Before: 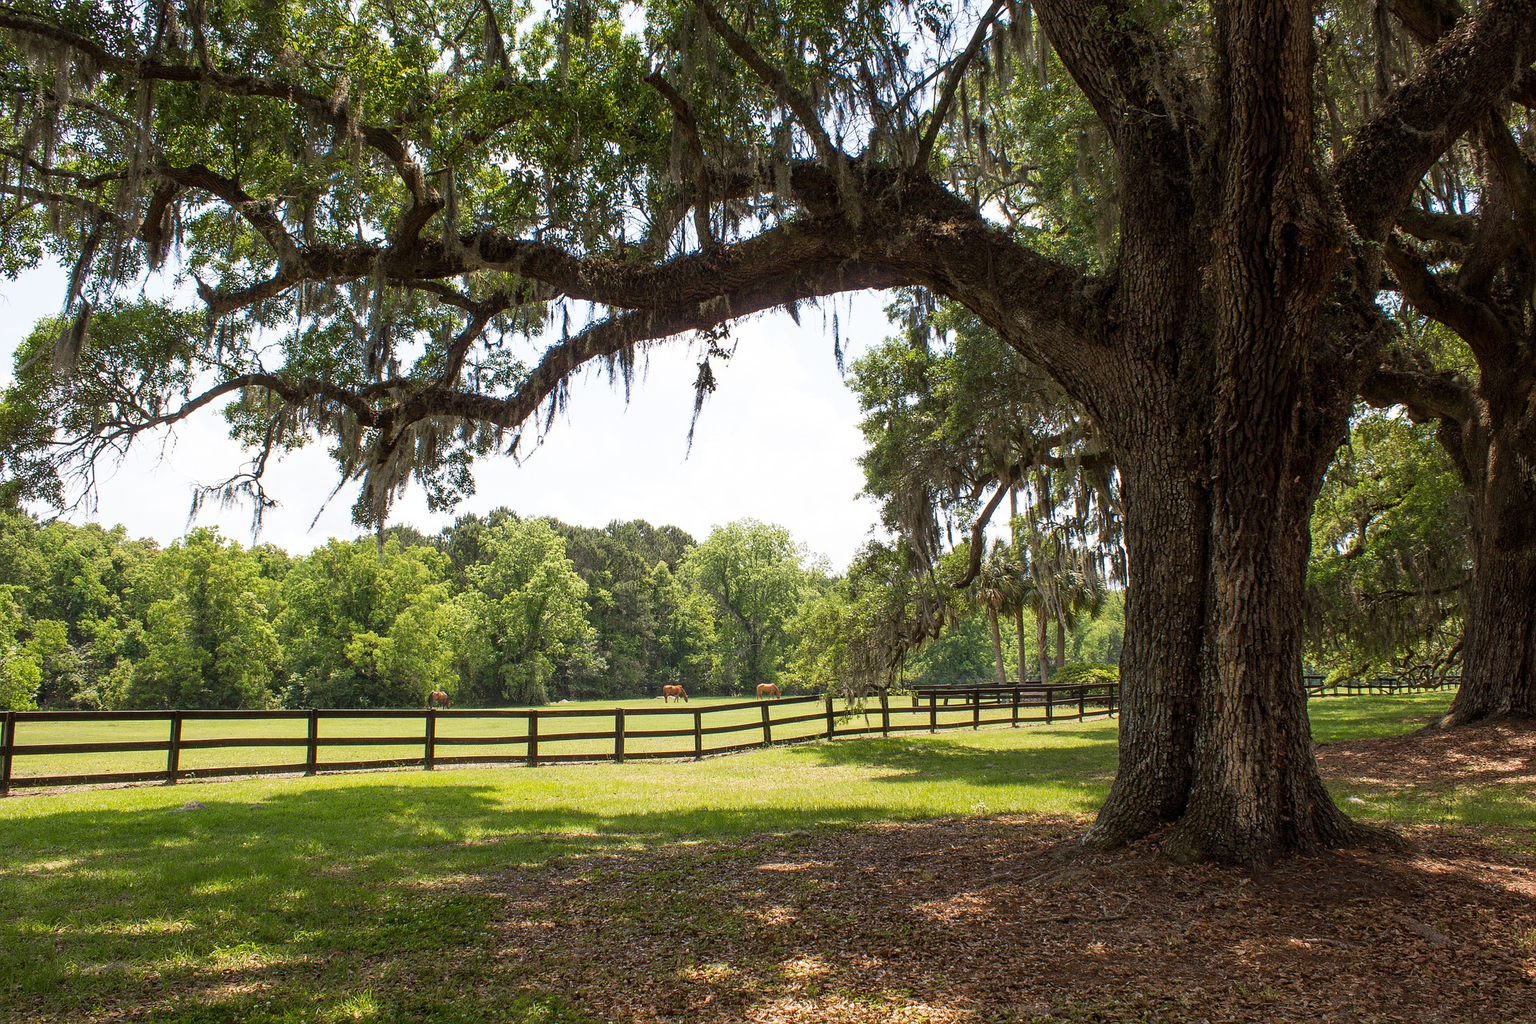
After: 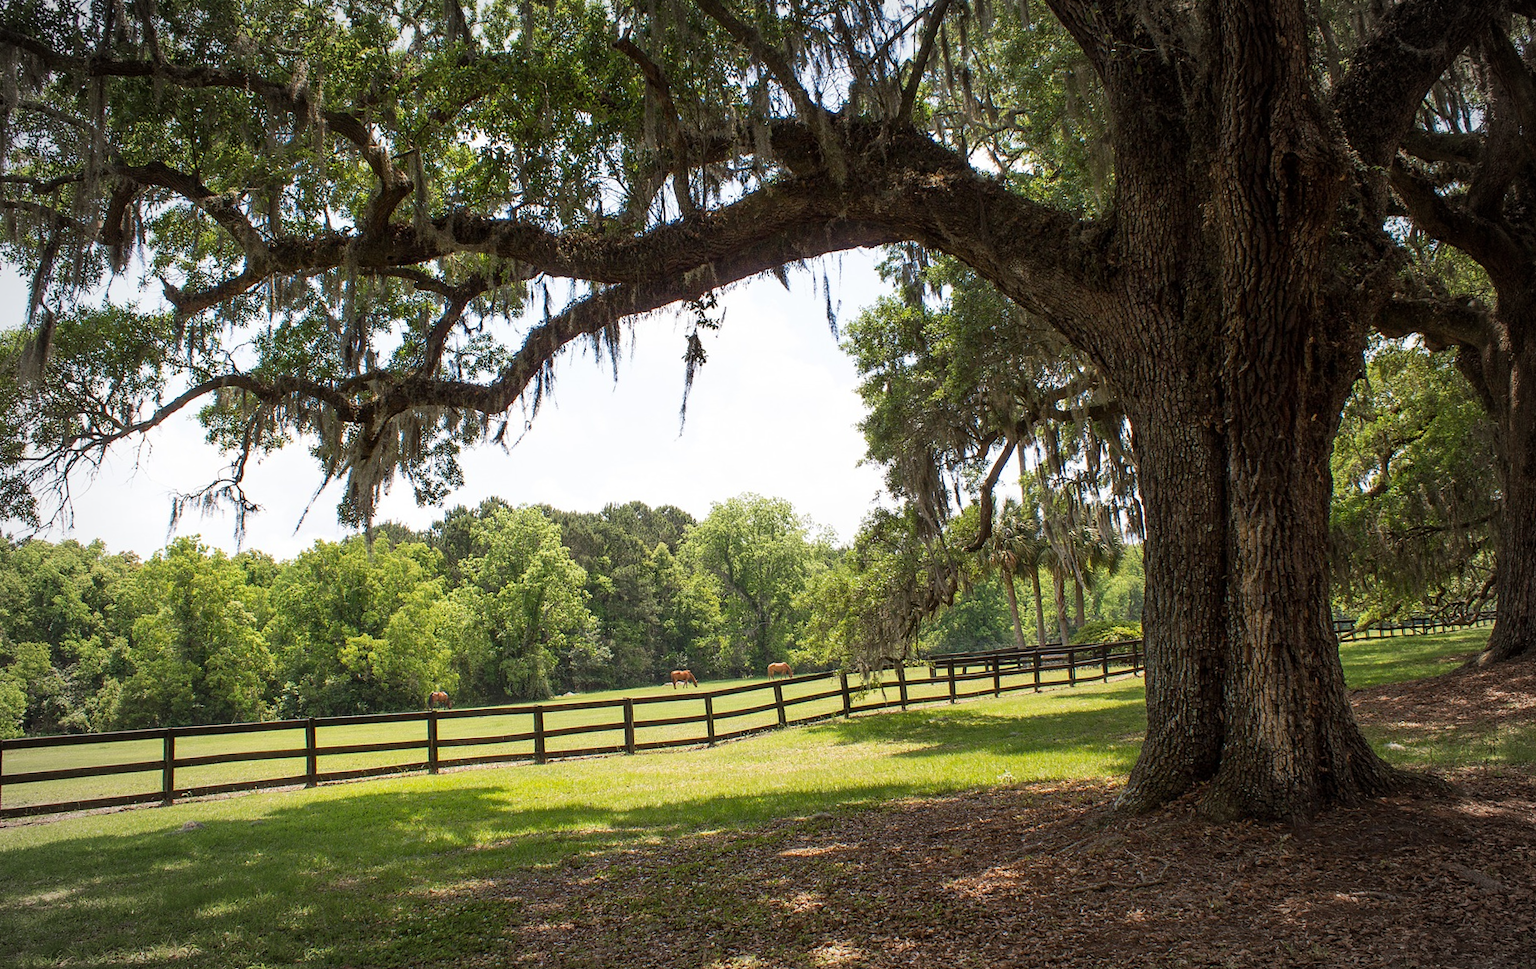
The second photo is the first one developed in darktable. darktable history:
vignetting: fall-off radius 70%, automatic ratio true
rotate and perspective: rotation -3.52°, crop left 0.036, crop right 0.964, crop top 0.081, crop bottom 0.919
